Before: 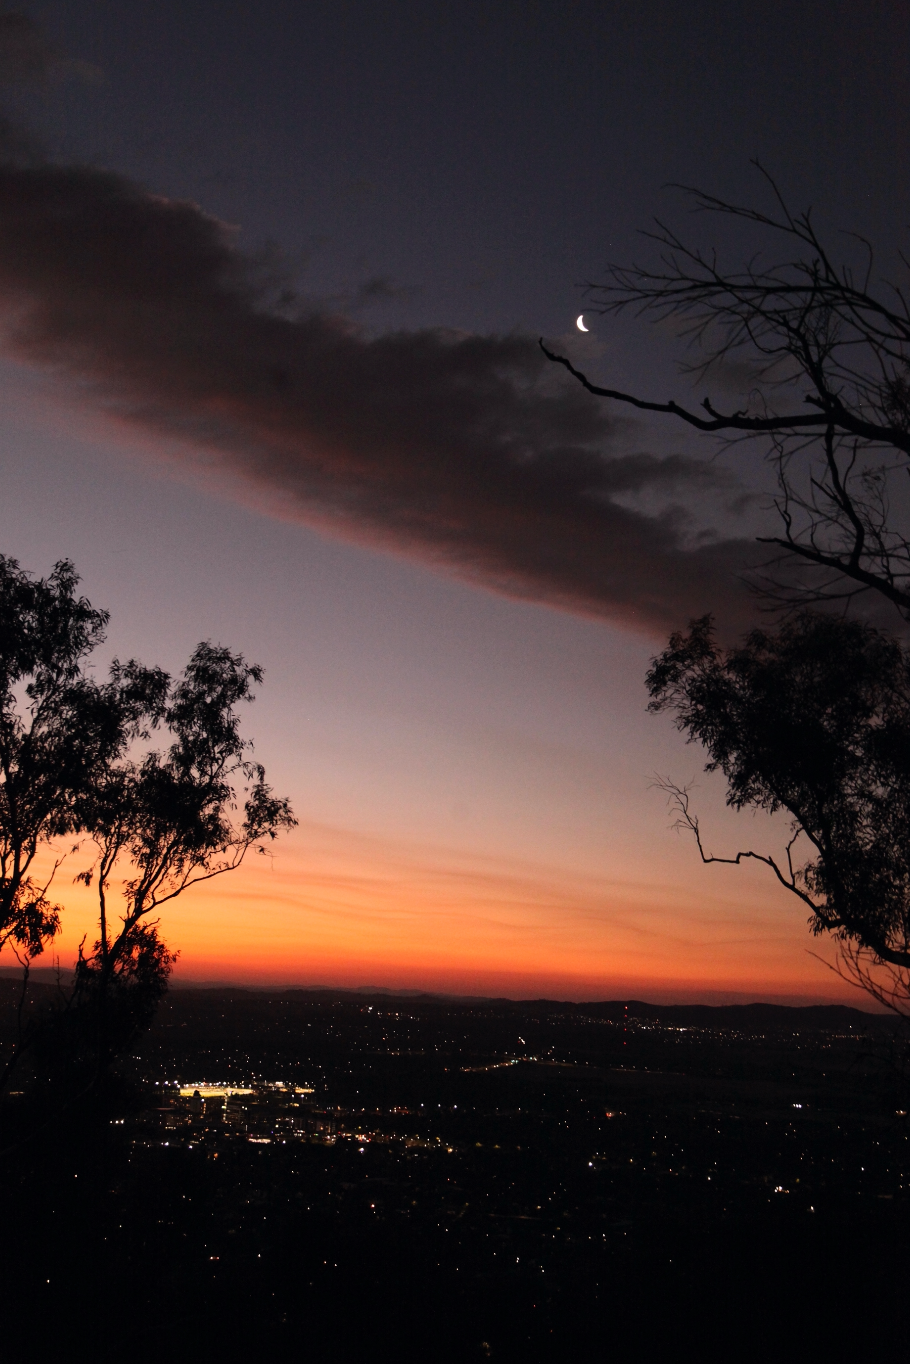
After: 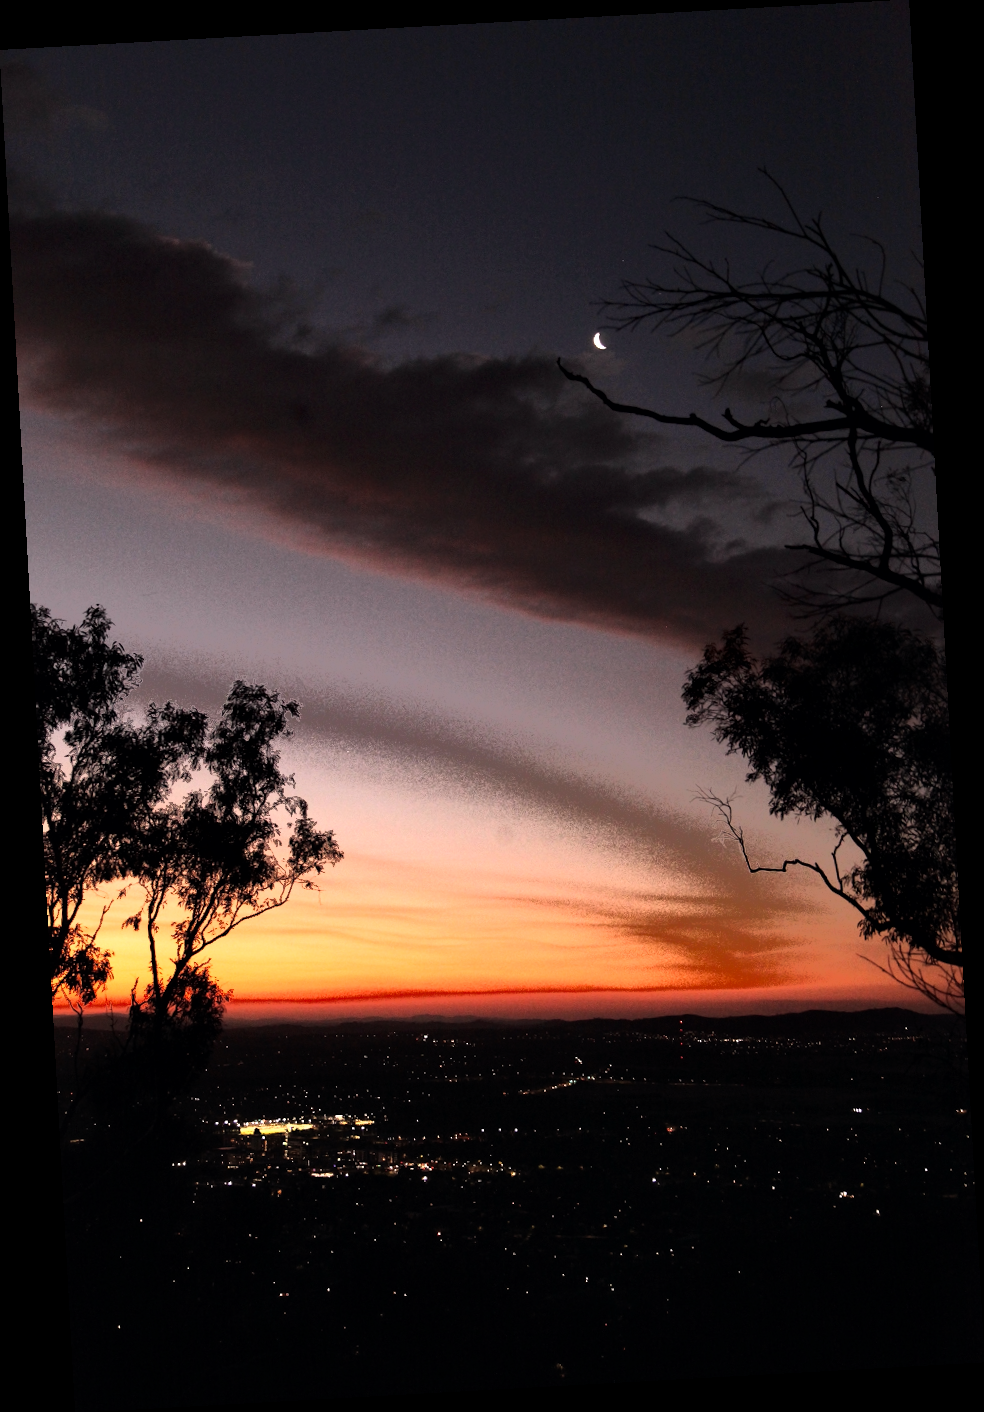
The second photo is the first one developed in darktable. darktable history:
rotate and perspective: rotation -3.18°, automatic cropping off
fill light: exposure -0.73 EV, center 0.69, width 2.2
local contrast: mode bilateral grid, contrast 25, coarseness 50, detail 123%, midtone range 0.2
tone equalizer: -8 EV -0.75 EV, -7 EV -0.7 EV, -6 EV -0.6 EV, -5 EV -0.4 EV, -3 EV 0.4 EV, -2 EV 0.6 EV, -1 EV 0.7 EV, +0 EV 0.75 EV, edges refinement/feathering 500, mask exposure compensation -1.57 EV, preserve details no
